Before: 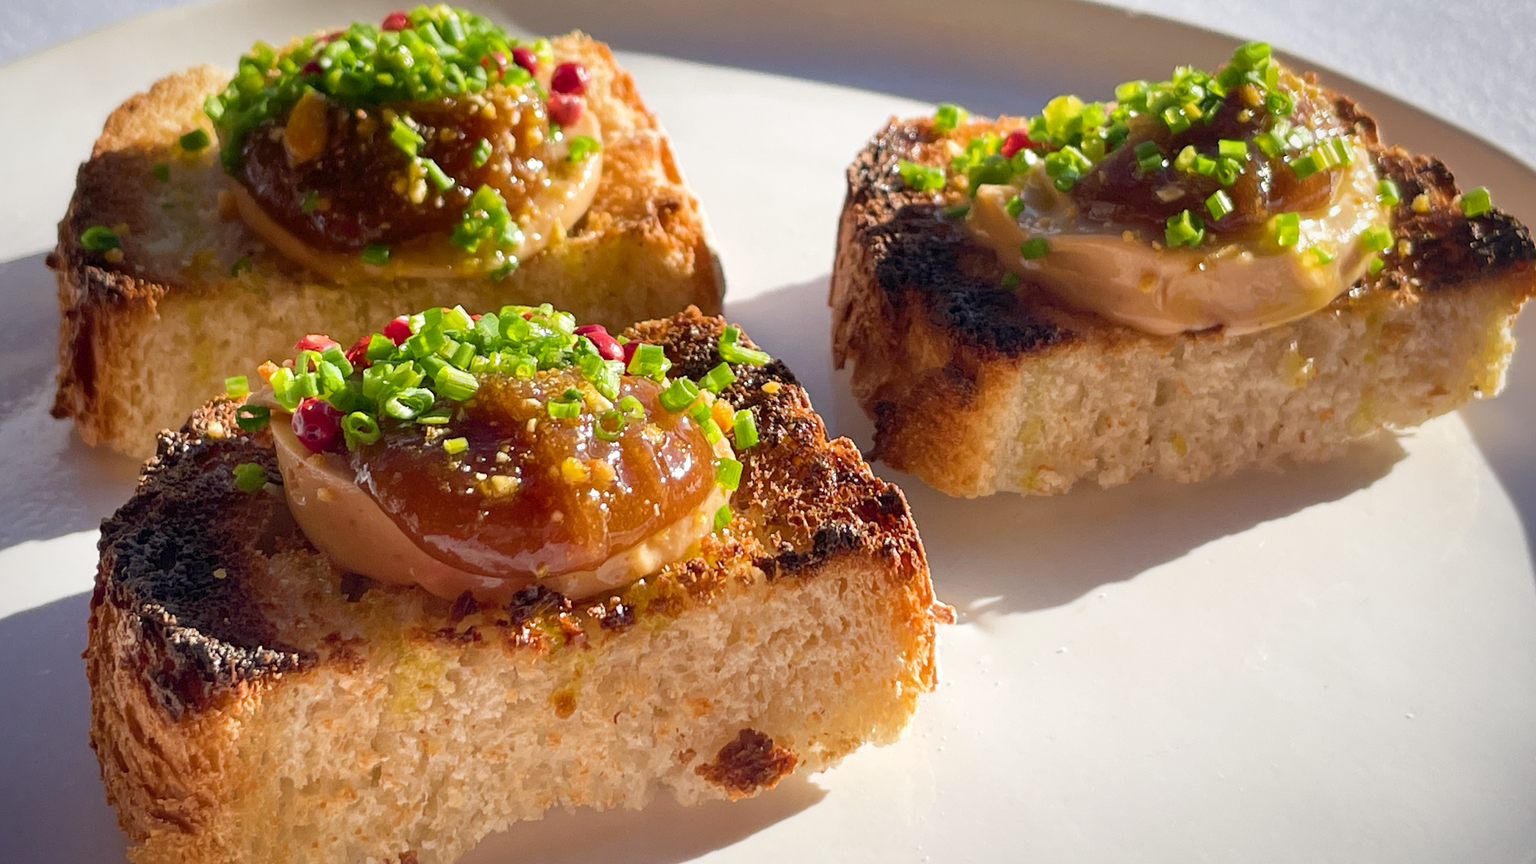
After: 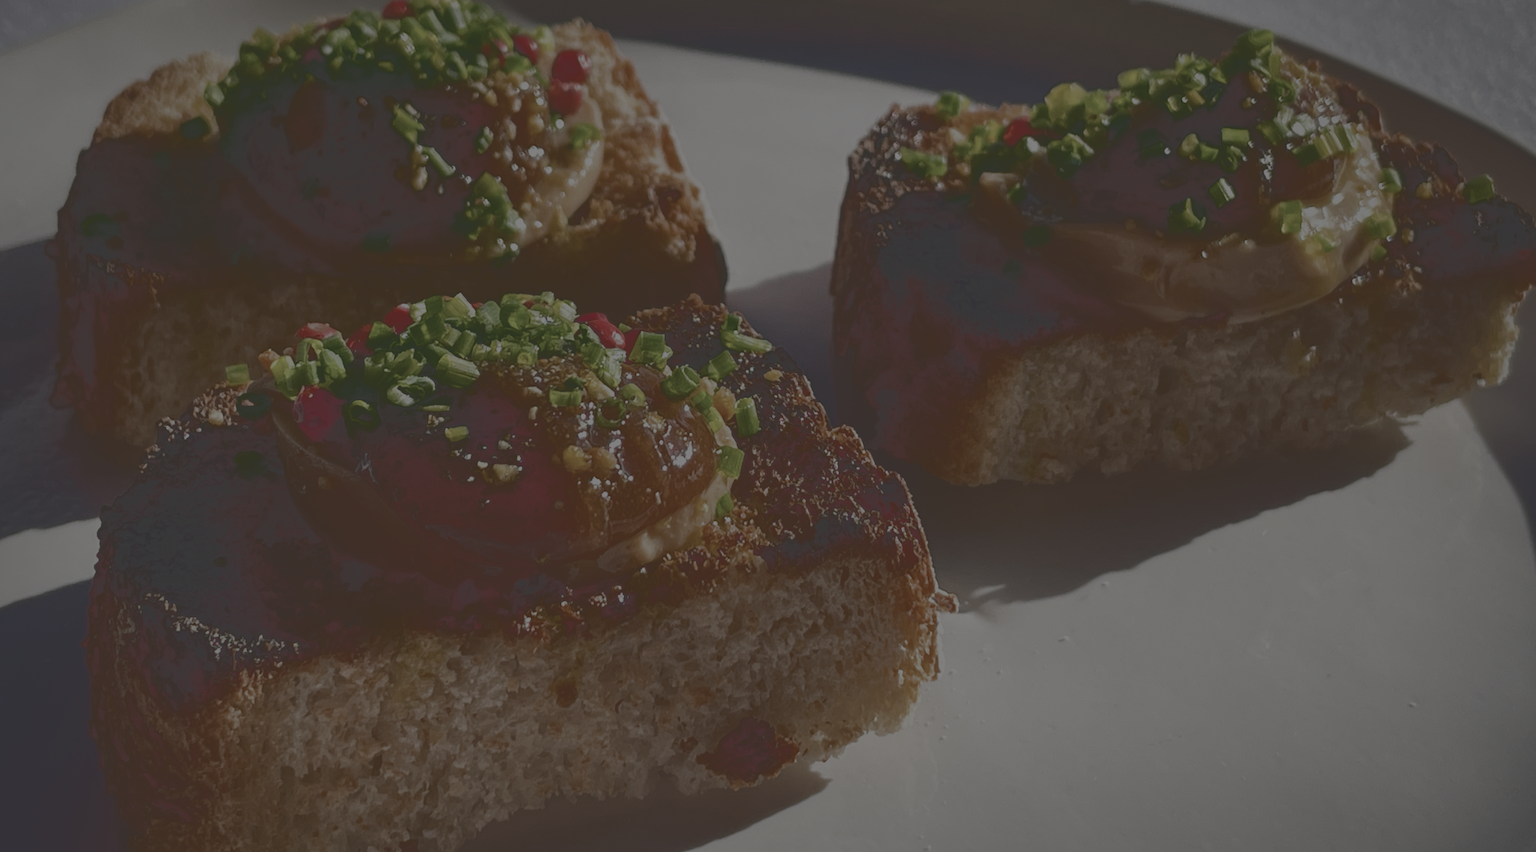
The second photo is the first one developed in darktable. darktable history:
levels: levels [0, 0.492, 0.984]
crop: top 1.559%, right 0.079%
tone curve: curves: ch0 [(0, 0.23) (0.125, 0.207) (0.245, 0.227) (0.736, 0.695) (1, 0.824)], color space Lab, independent channels
exposure: exposure -2.066 EV, compensate highlight preservation false
color zones: curves: ch0 [(0, 0.6) (0.129, 0.508) (0.193, 0.483) (0.429, 0.5) (0.571, 0.5) (0.714, 0.5) (0.857, 0.5) (1, 0.6)]; ch1 [(0, 0.481) (0.112, 0.245) (0.213, 0.223) (0.429, 0.233) (0.571, 0.231) (0.683, 0.242) (0.857, 0.296) (1, 0.481)]
